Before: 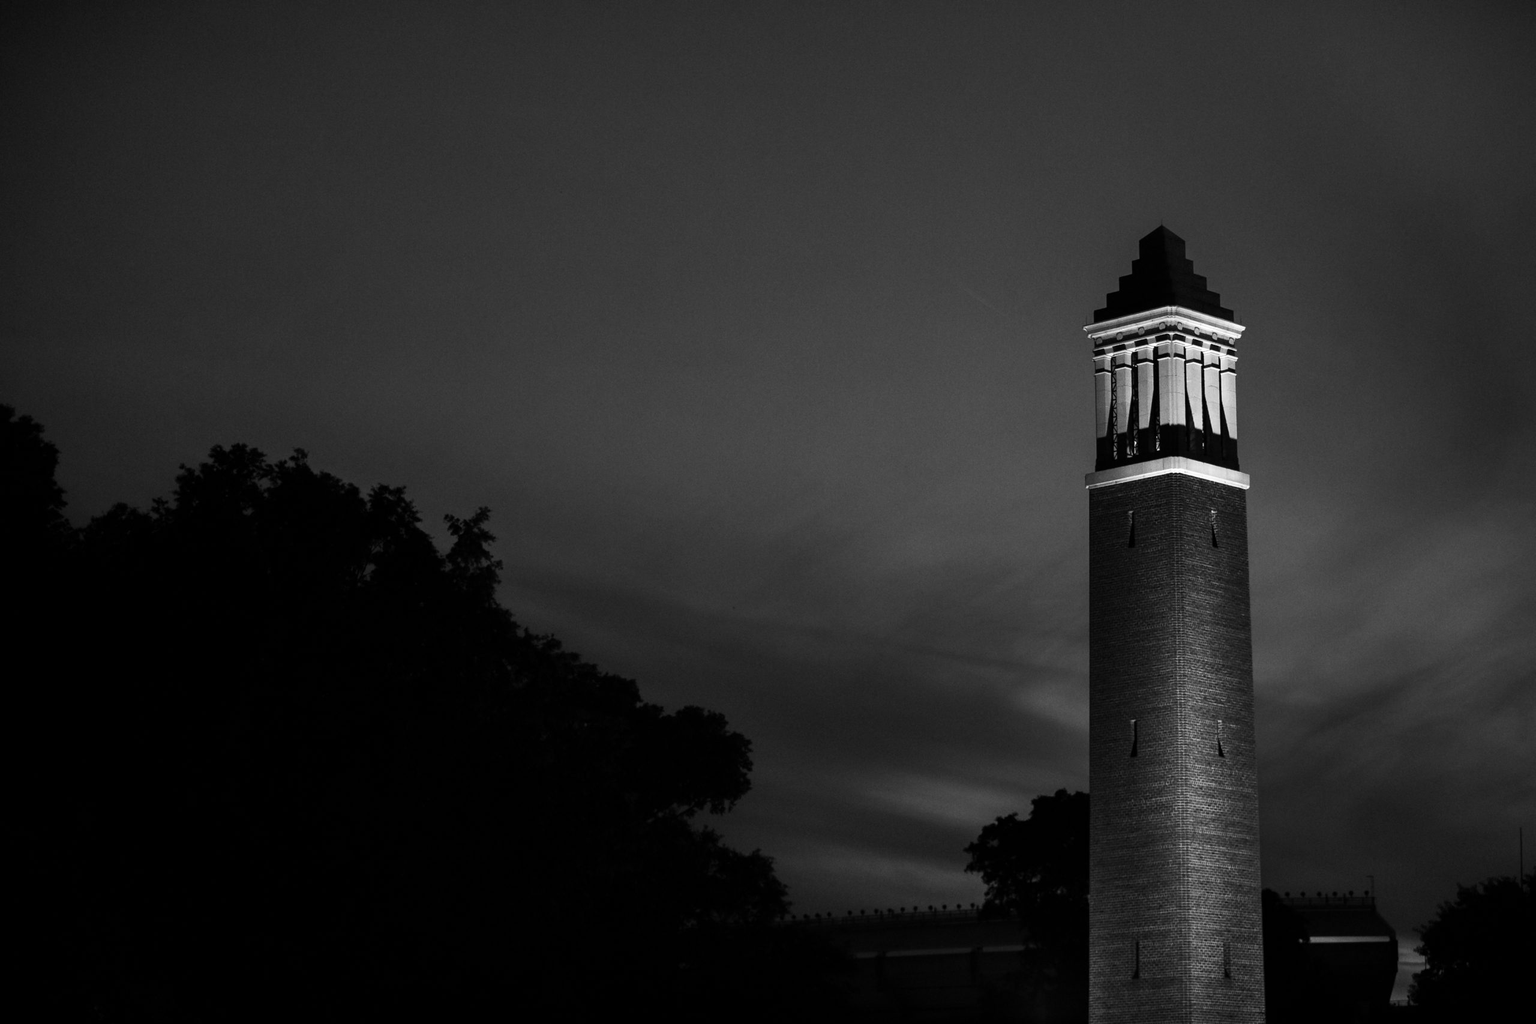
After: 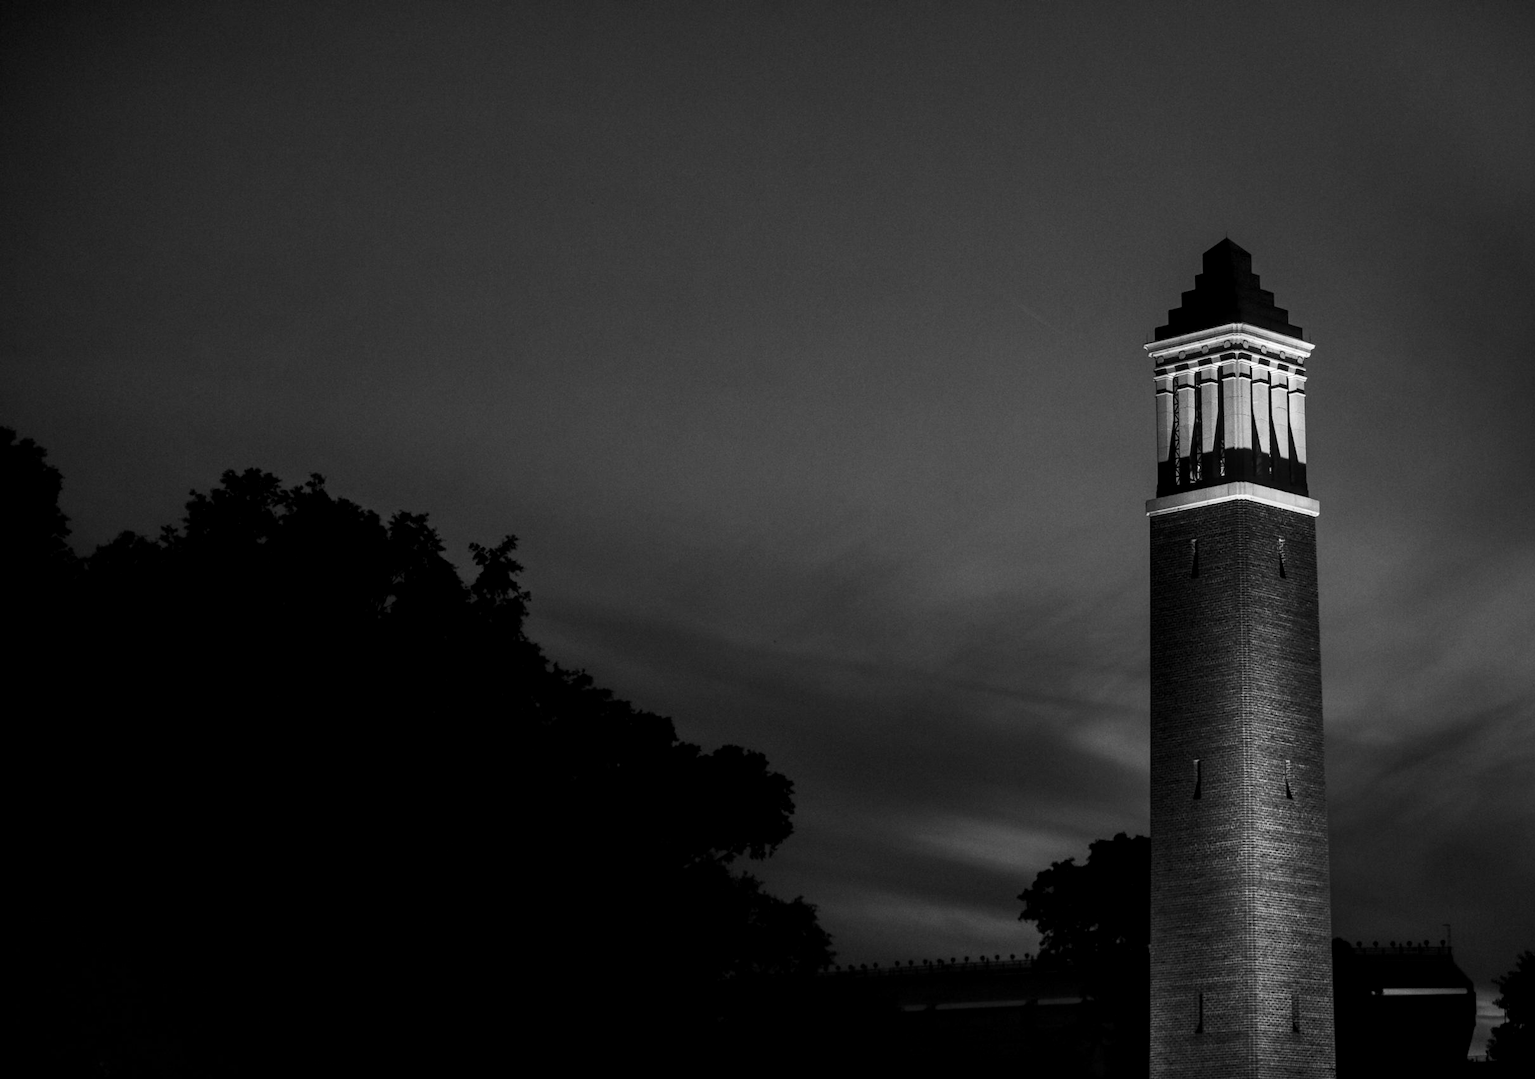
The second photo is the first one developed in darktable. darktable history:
crop and rotate: left 0%, right 5.235%
exposure: exposure -0.001 EV, compensate exposure bias true, compensate highlight preservation false
local contrast: on, module defaults
